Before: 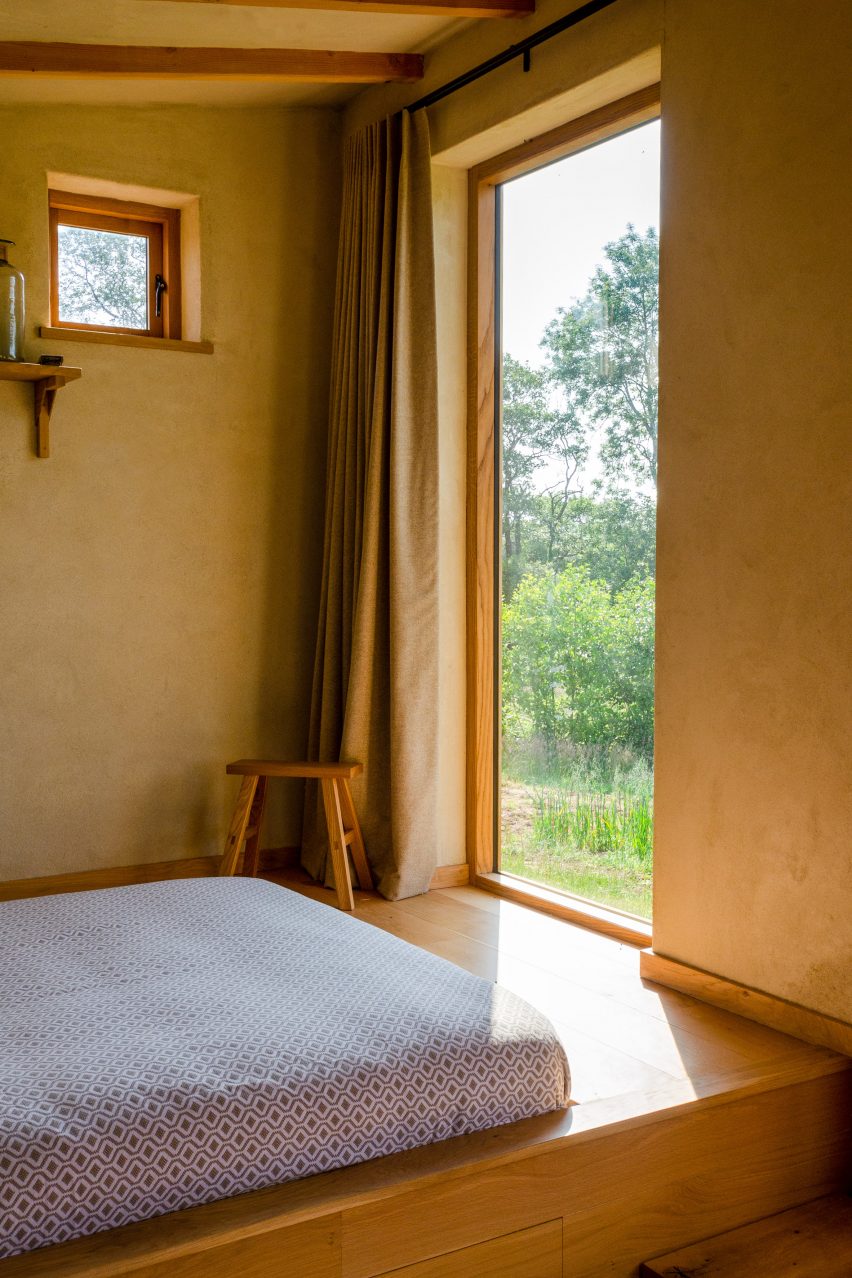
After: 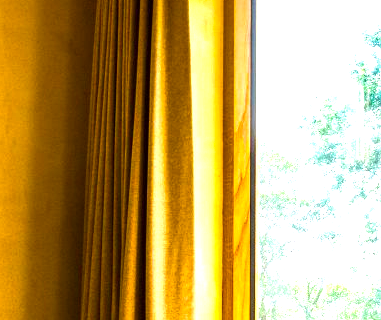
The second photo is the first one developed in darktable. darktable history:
exposure: black level correction 0, exposure 1.2 EV, compensate highlight preservation false
color balance rgb: linear chroma grading › global chroma 9%, perceptual saturation grading › global saturation 36%, perceptual brilliance grading › global brilliance 15%, perceptual brilliance grading › shadows -35%, global vibrance 15%
crop: left 28.64%, top 16.832%, right 26.637%, bottom 58.055%
